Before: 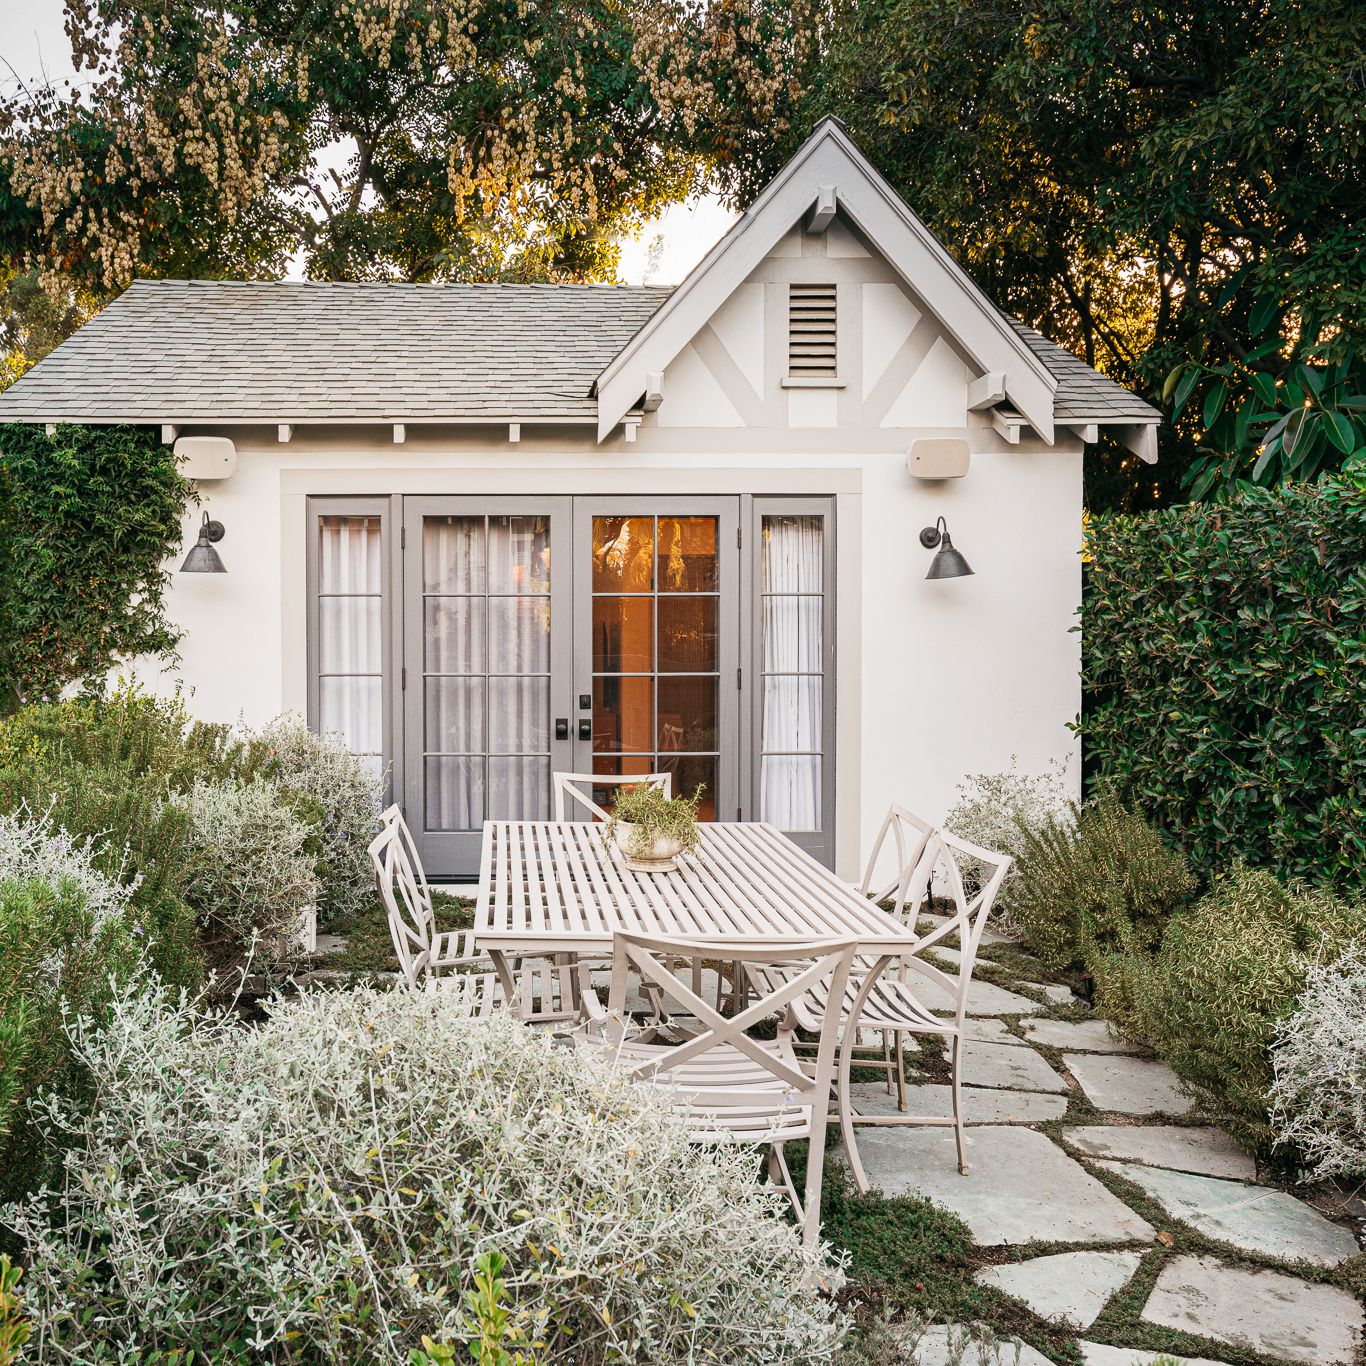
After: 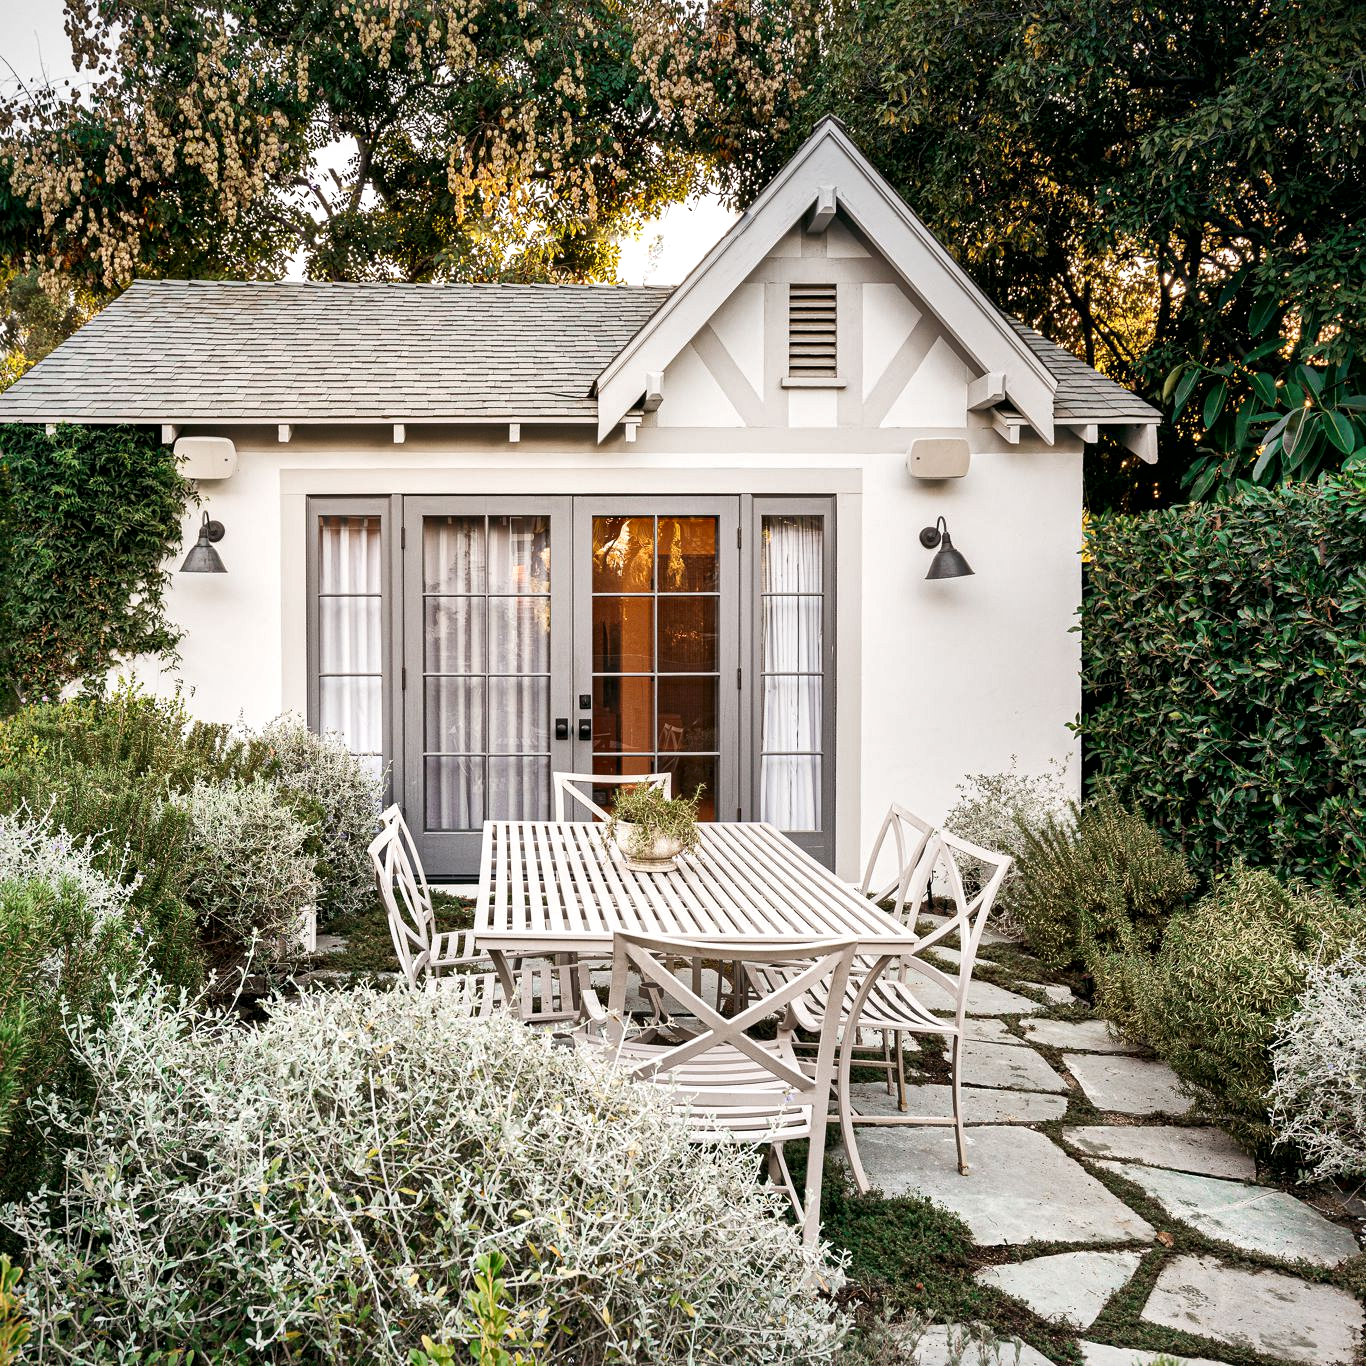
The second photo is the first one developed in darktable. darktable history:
local contrast: mode bilateral grid, contrast 70, coarseness 76, detail 180%, midtone range 0.2
